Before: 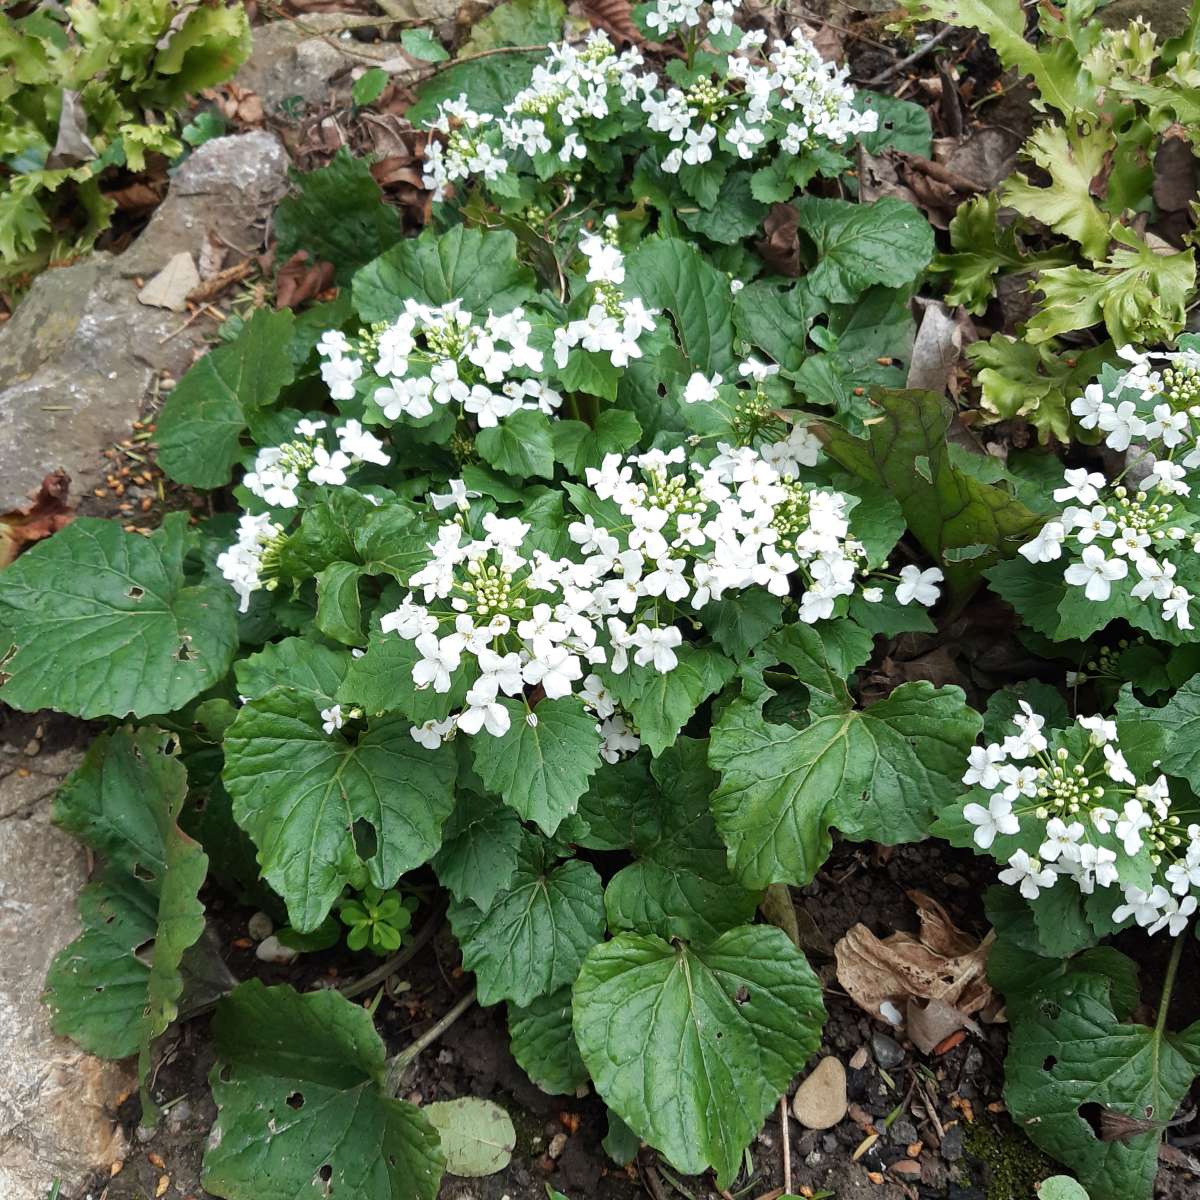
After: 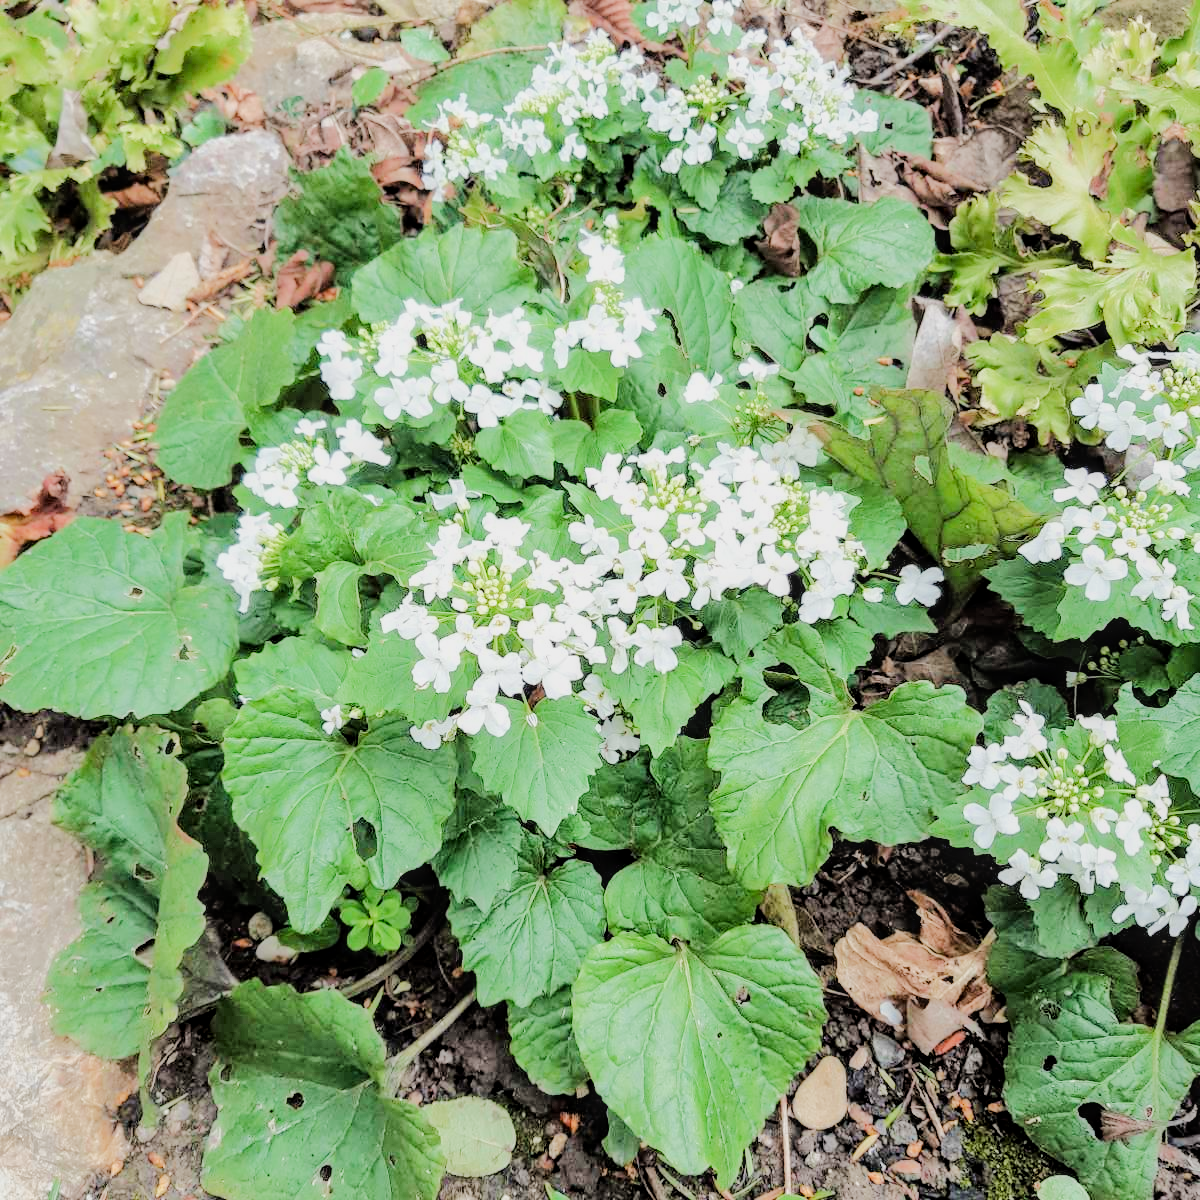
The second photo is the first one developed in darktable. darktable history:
local contrast: on, module defaults
exposure: black level correction 0, exposure 1.098 EV, compensate highlight preservation false
filmic rgb: black relative exposure -6.89 EV, white relative exposure 5.86 EV, hardness 2.69
tone equalizer: -7 EV 0.149 EV, -6 EV 0.63 EV, -5 EV 1.12 EV, -4 EV 1.33 EV, -3 EV 1.13 EV, -2 EV 0.6 EV, -1 EV 0.149 EV, edges refinement/feathering 500, mask exposure compensation -1.57 EV, preserve details no
